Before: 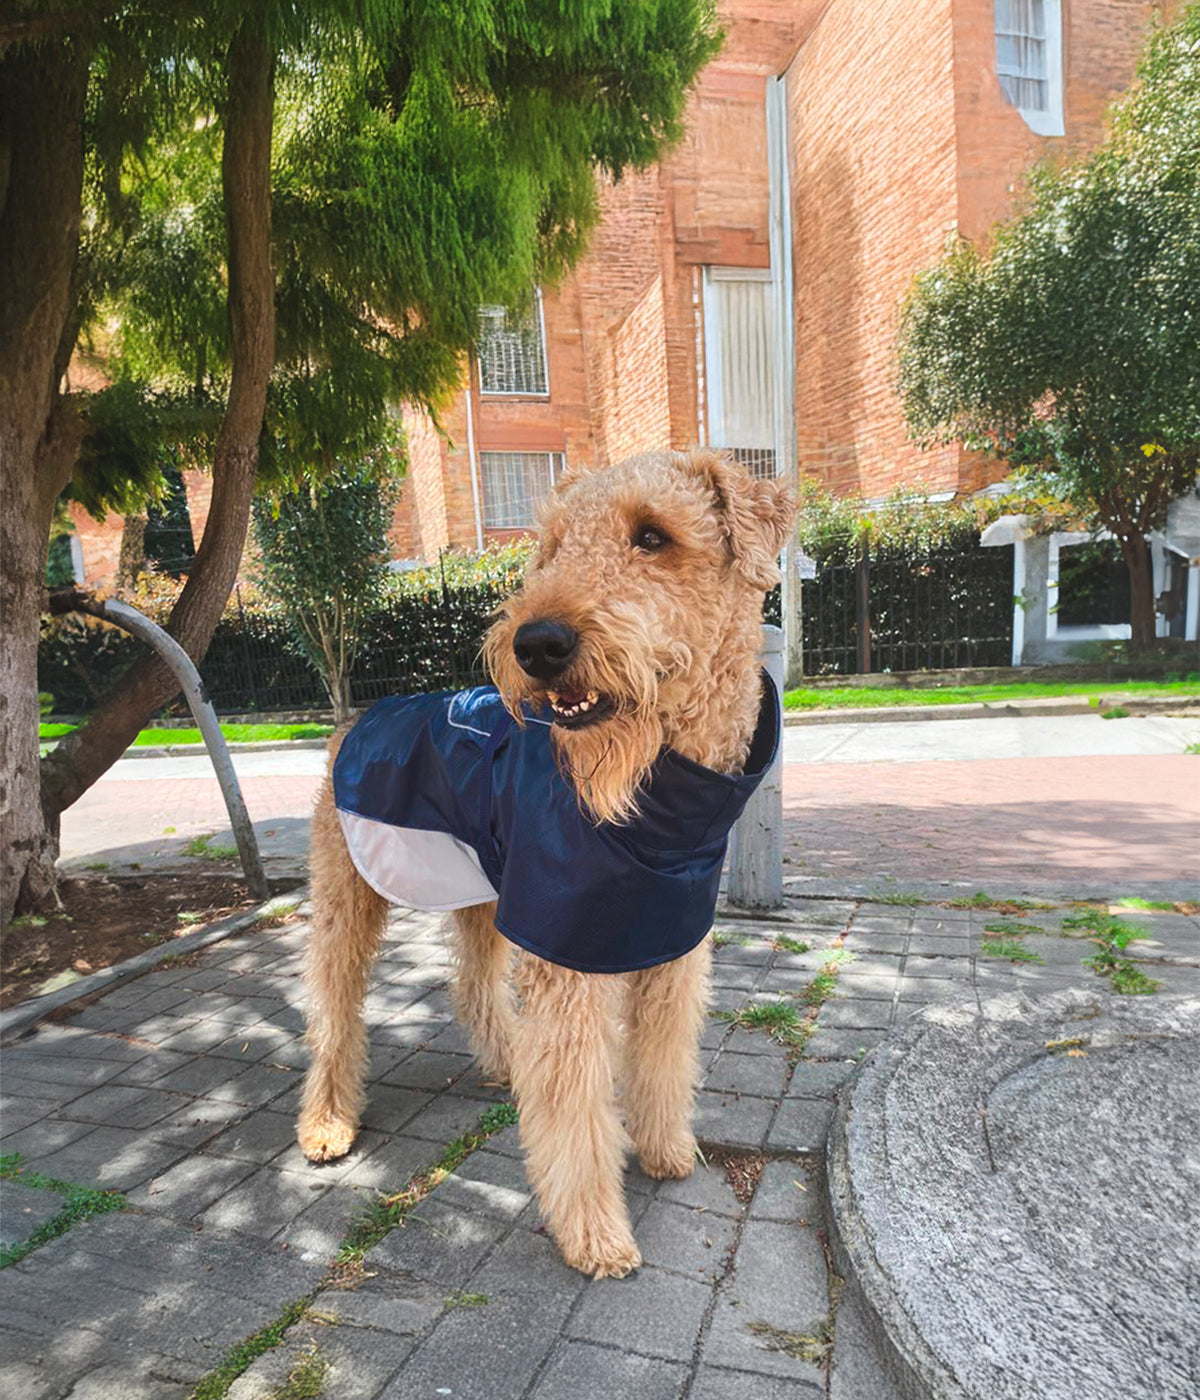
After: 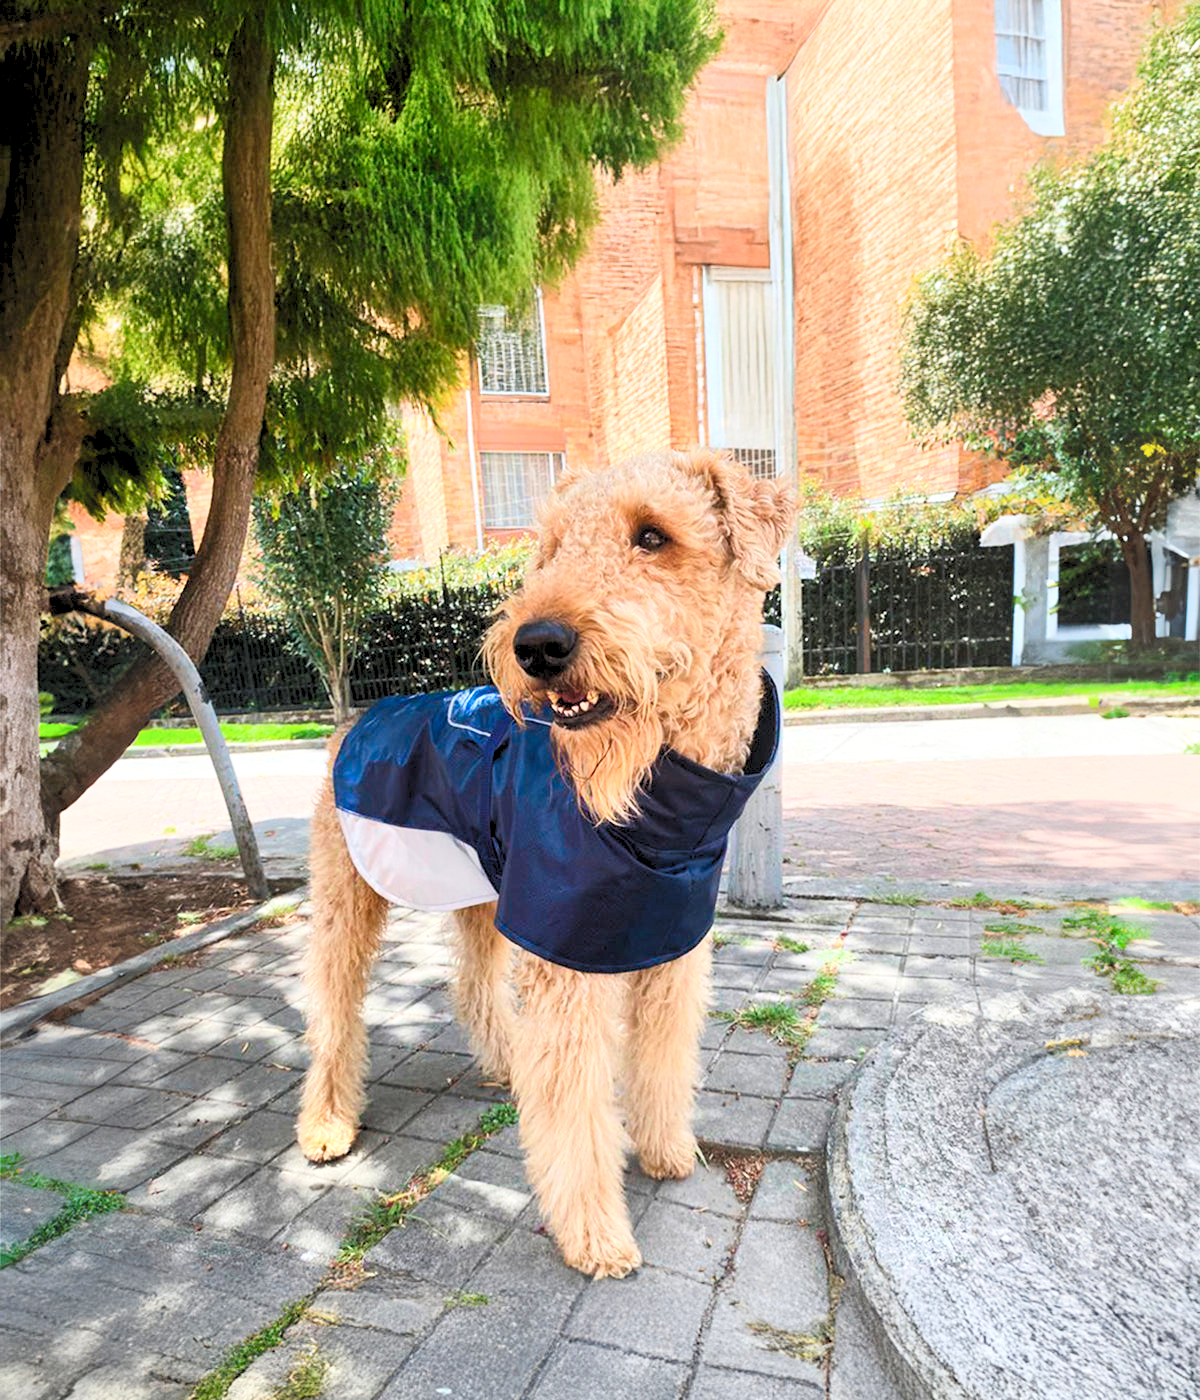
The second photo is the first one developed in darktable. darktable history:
levels: levels [0.072, 0.414, 0.976]
contrast brightness saturation: contrast 0.221
